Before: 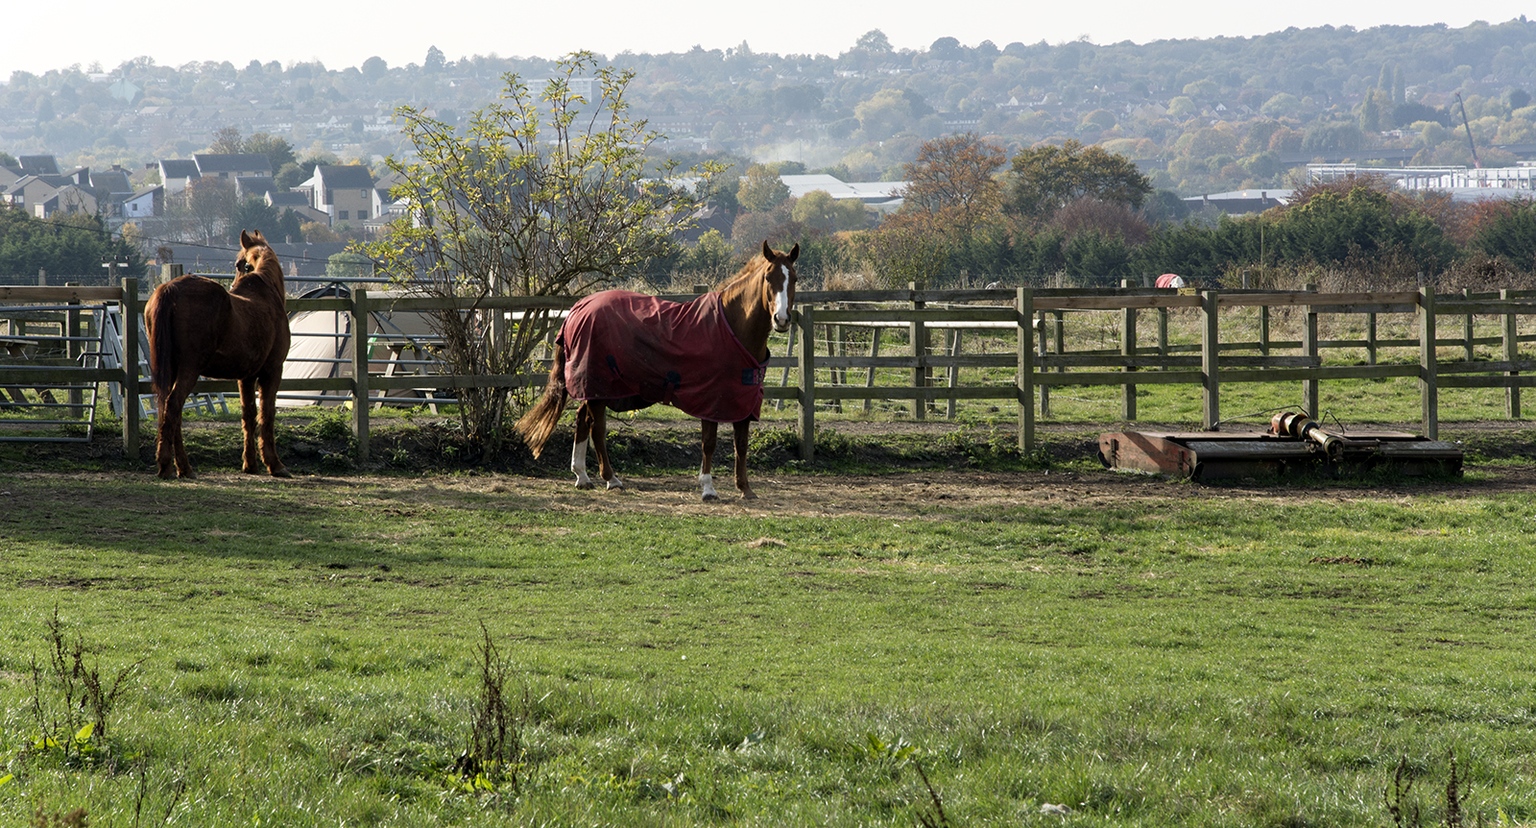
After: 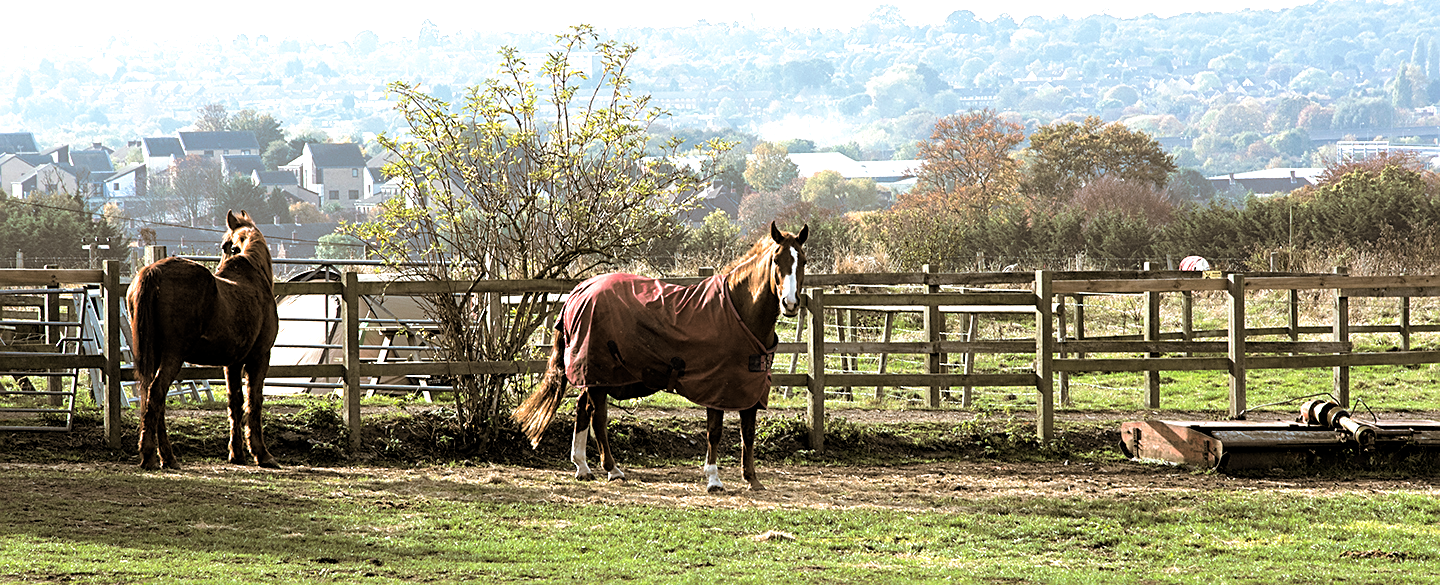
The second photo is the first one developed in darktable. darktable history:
sharpen: on, module defaults
split-toning: shadows › hue 37.98°, highlights › hue 185.58°, balance -55.261
exposure: exposure 1 EV, compensate highlight preservation false
crop: left 1.509%, top 3.452%, right 7.696%, bottom 28.452%
